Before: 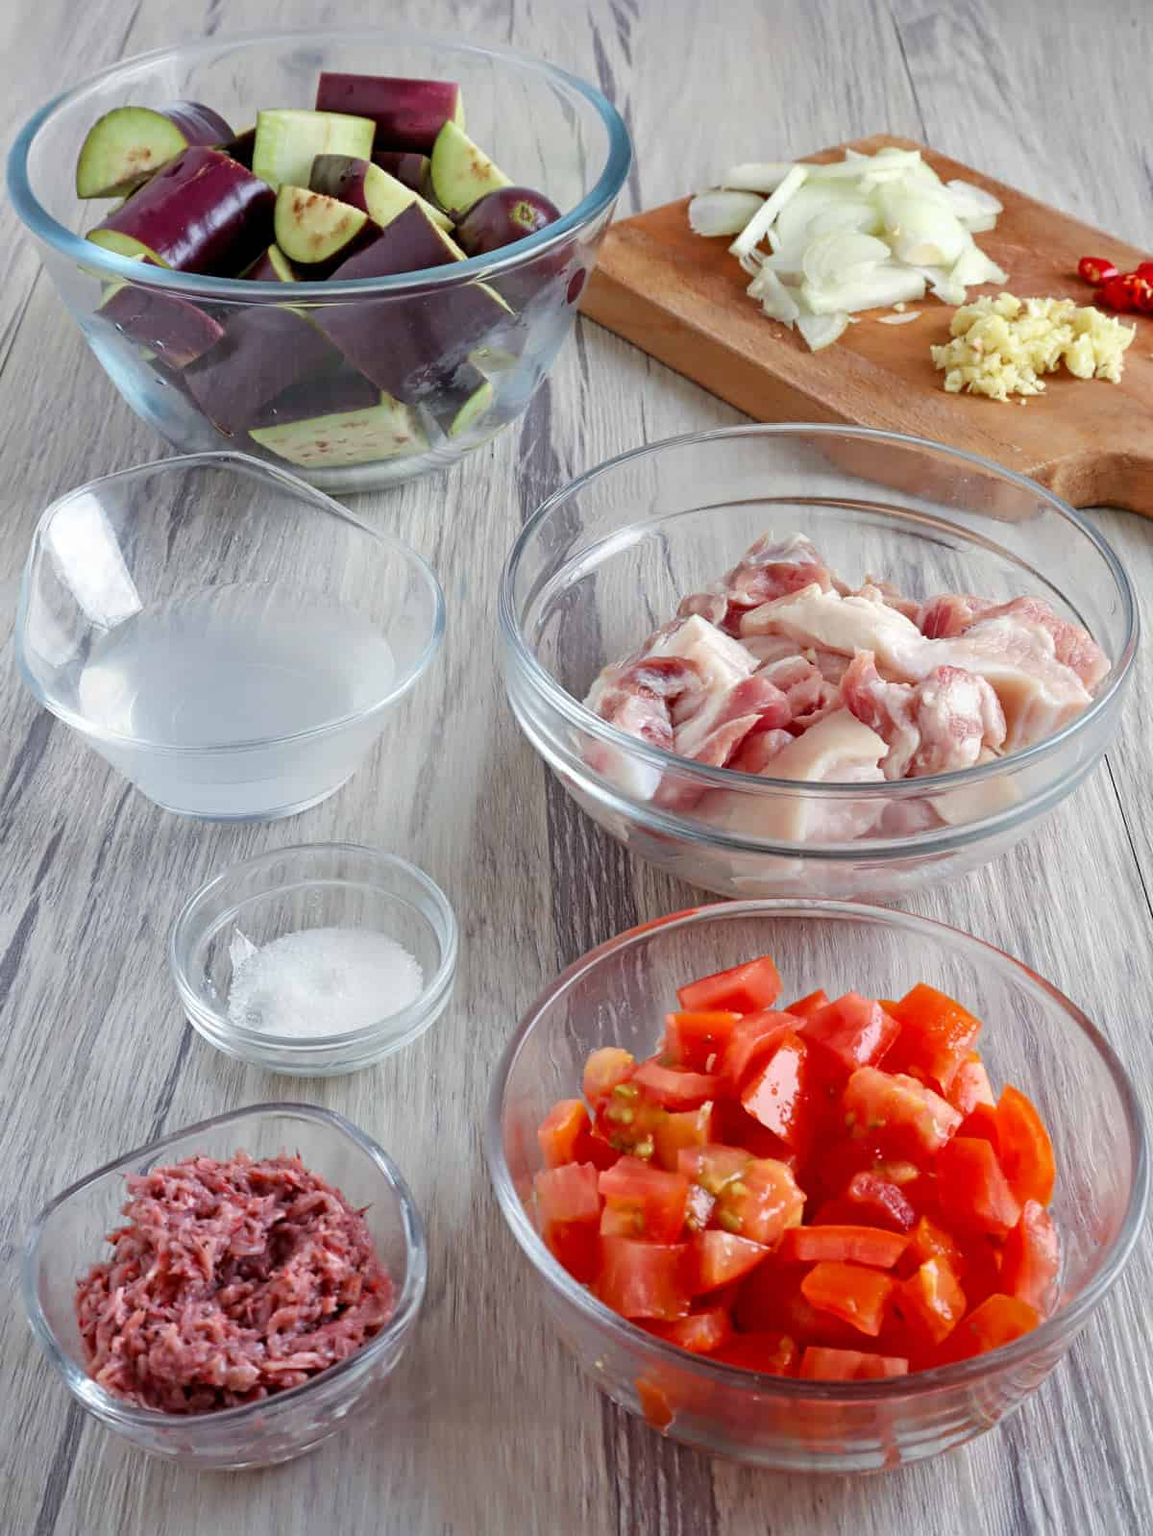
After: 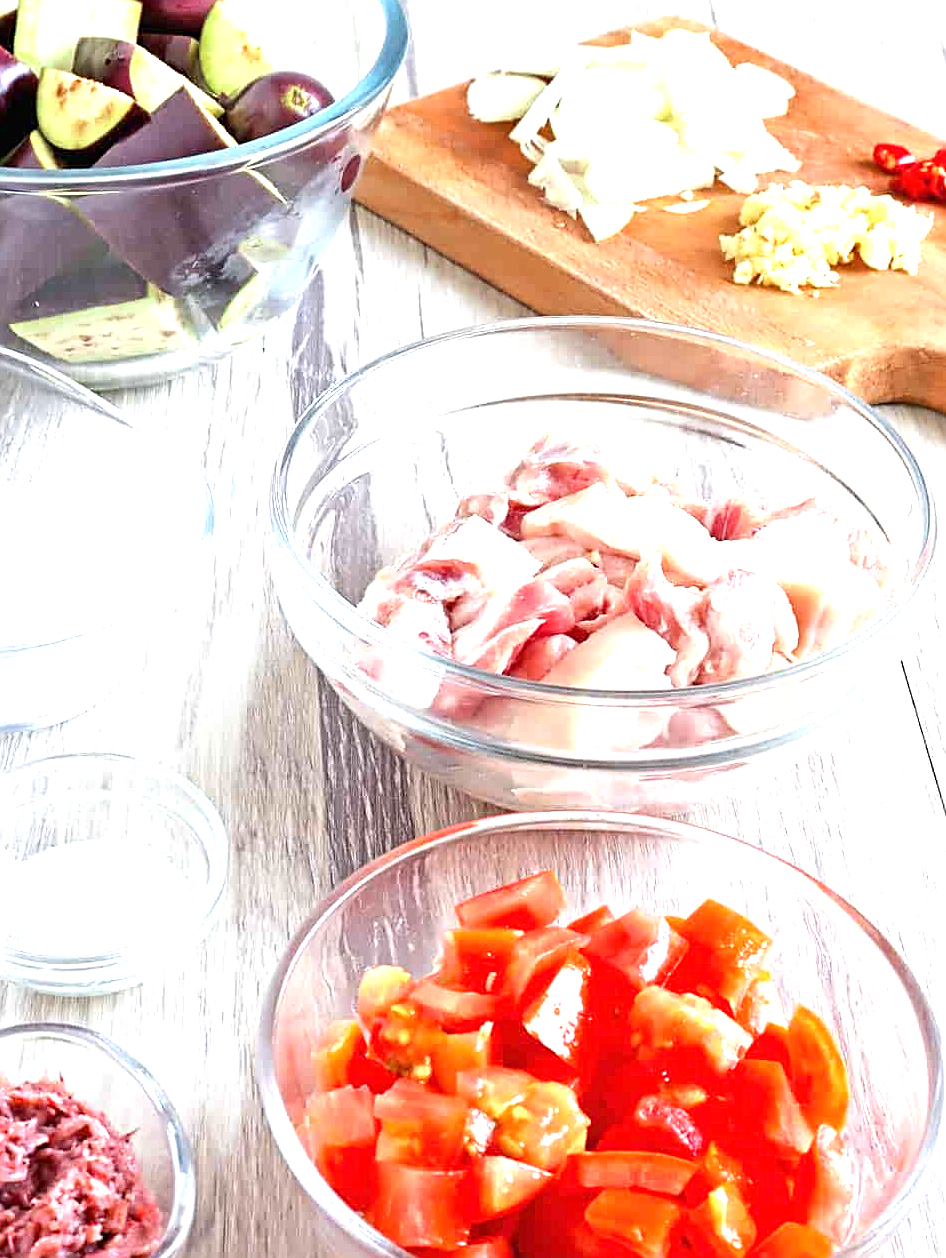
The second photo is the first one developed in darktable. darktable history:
sharpen: amount 0.494
exposure: black level correction 0, exposure 1.492 EV, compensate highlight preservation false
crop and rotate: left 20.76%, top 7.788%, right 0.377%, bottom 13.464%
